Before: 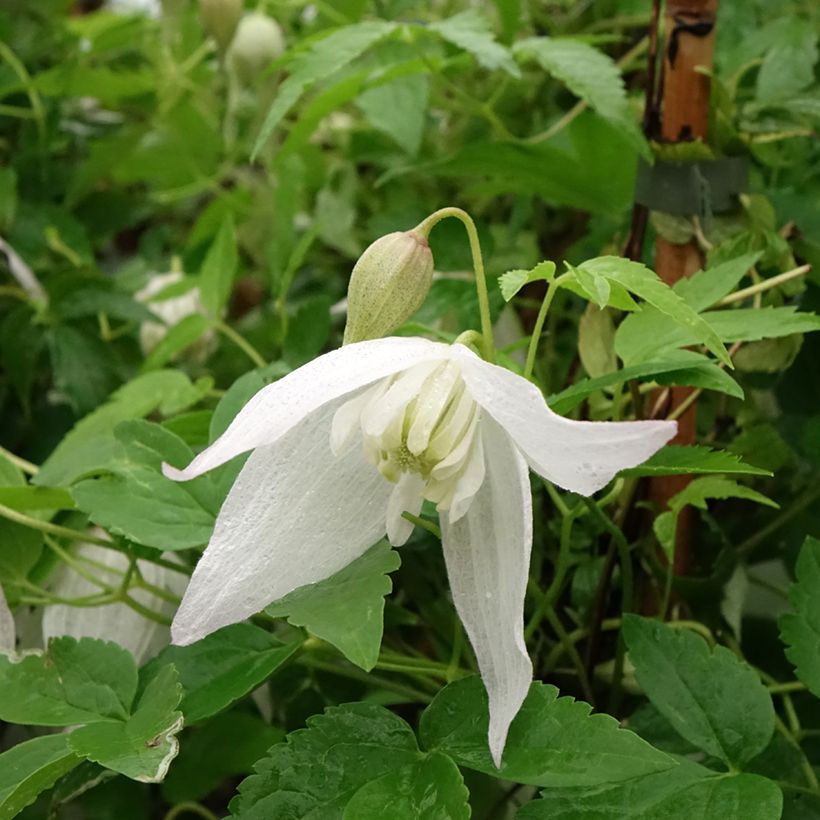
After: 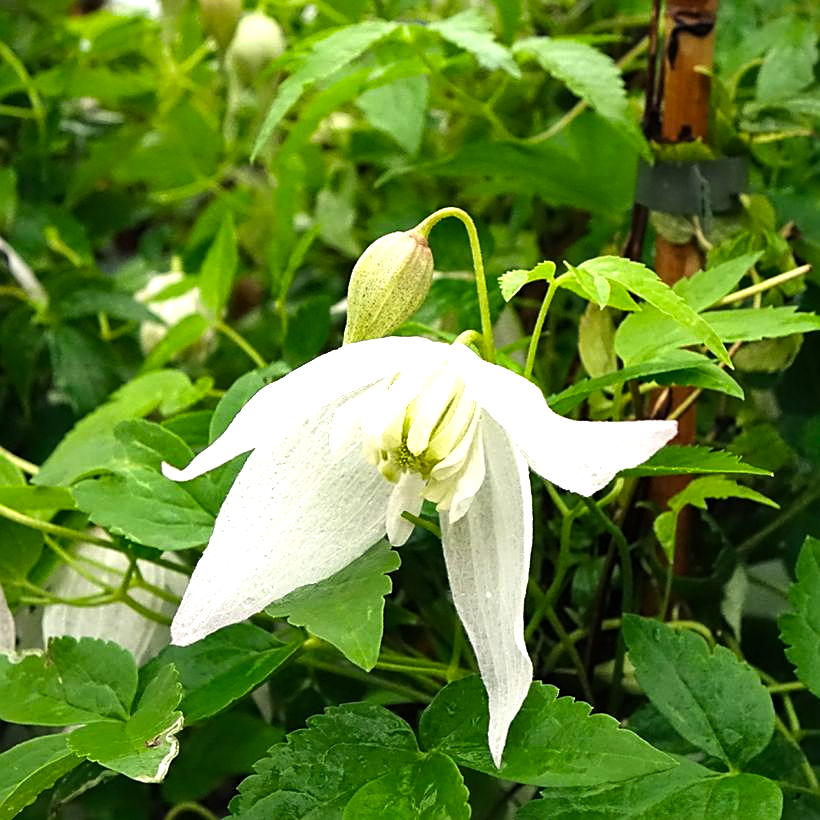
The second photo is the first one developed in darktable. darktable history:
shadows and highlights: soften with gaussian
sharpen: on, module defaults
color balance rgb: shadows lift › luminance -21.698%, shadows lift › chroma 6.652%, shadows lift › hue 272.43°, shadows fall-off 102.556%, perceptual saturation grading › global saturation 25.471%, mask middle-gray fulcrum 22.229%, contrast 15.278%
exposure: exposure 0.633 EV, compensate highlight preservation false
